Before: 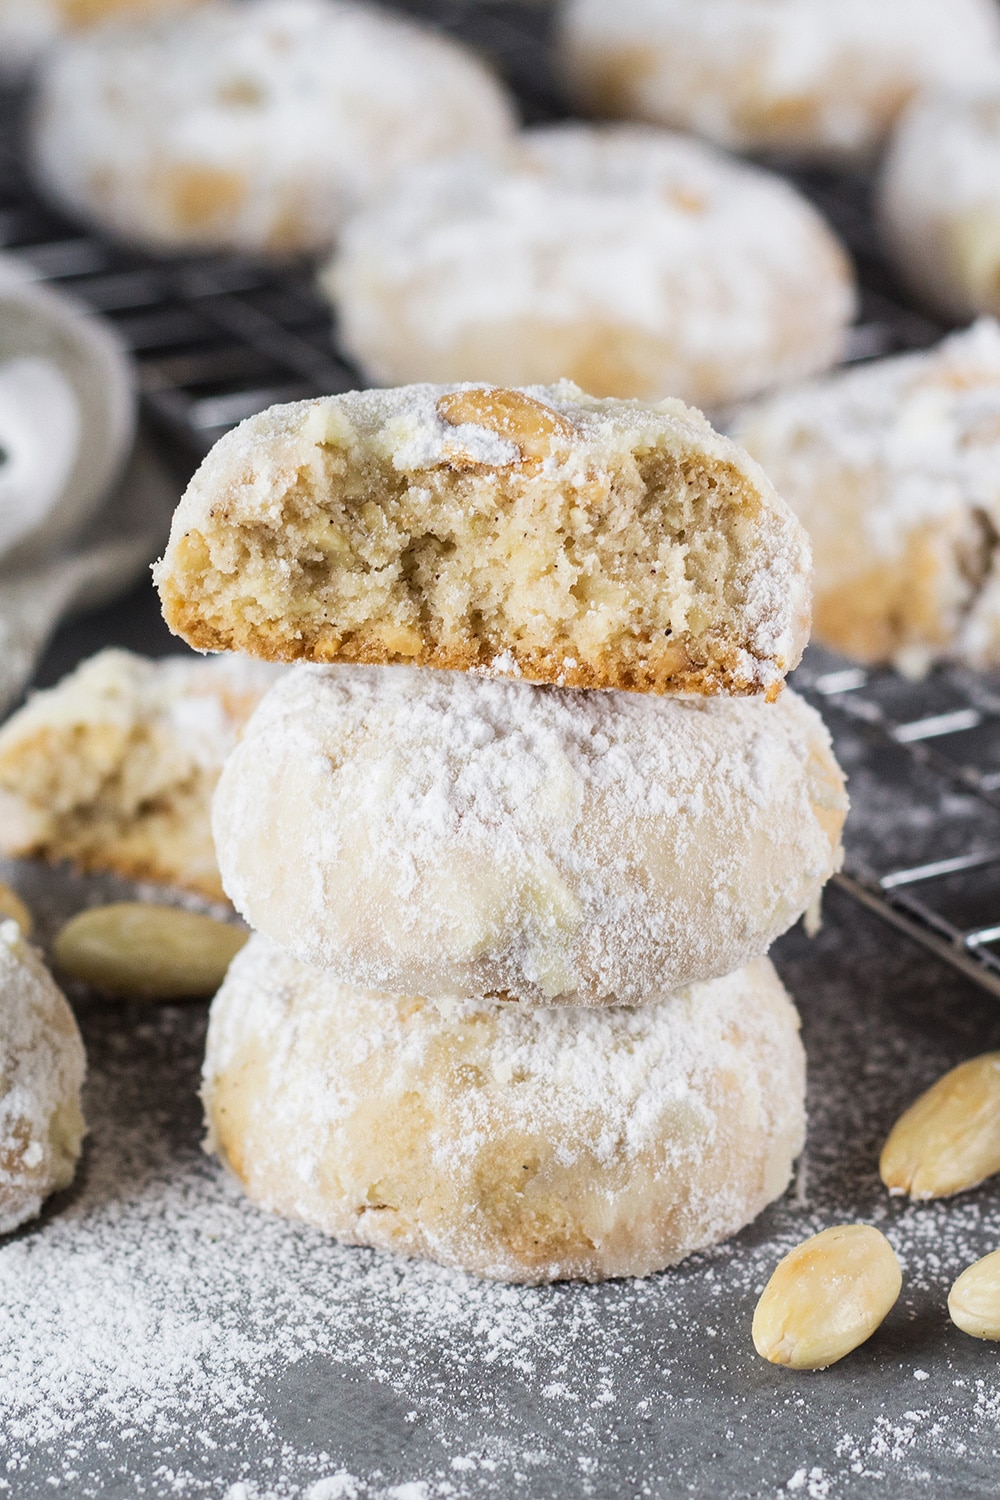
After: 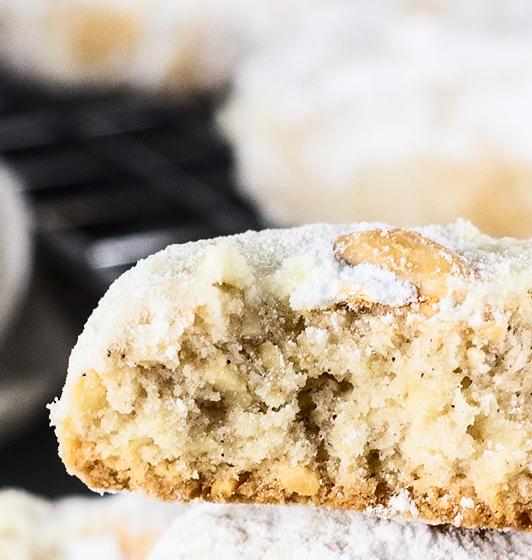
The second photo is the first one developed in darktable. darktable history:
crop: left 10.315%, top 10.711%, right 36.42%, bottom 51.916%
contrast brightness saturation: contrast 0.293
